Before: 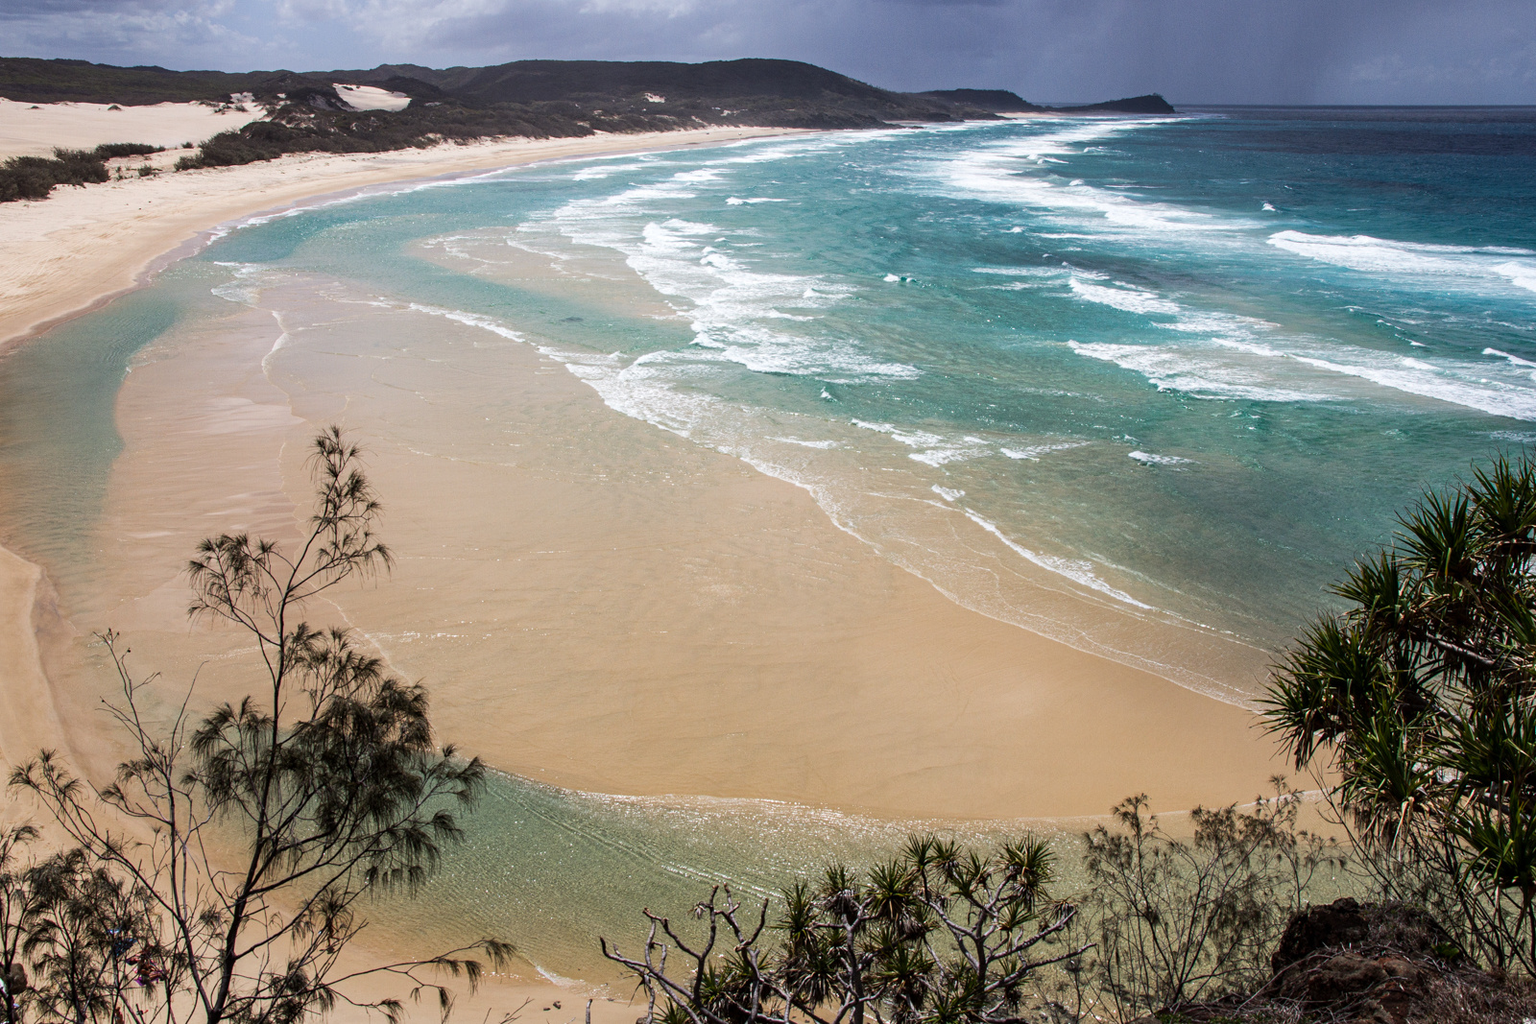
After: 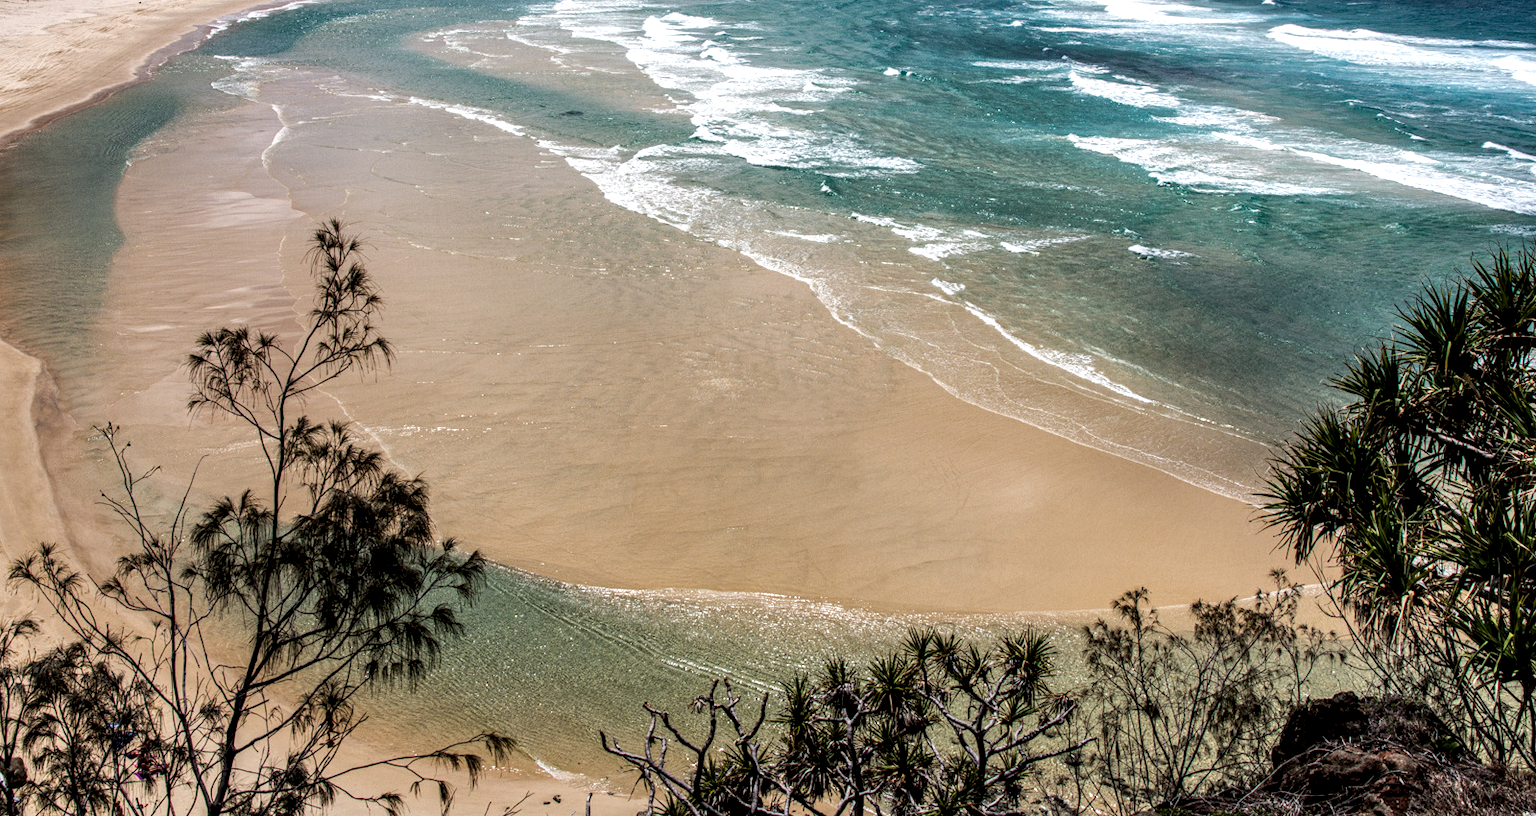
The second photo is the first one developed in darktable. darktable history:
crop and rotate: top 20.154%
shadows and highlights: soften with gaussian
local contrast: detail 160%
